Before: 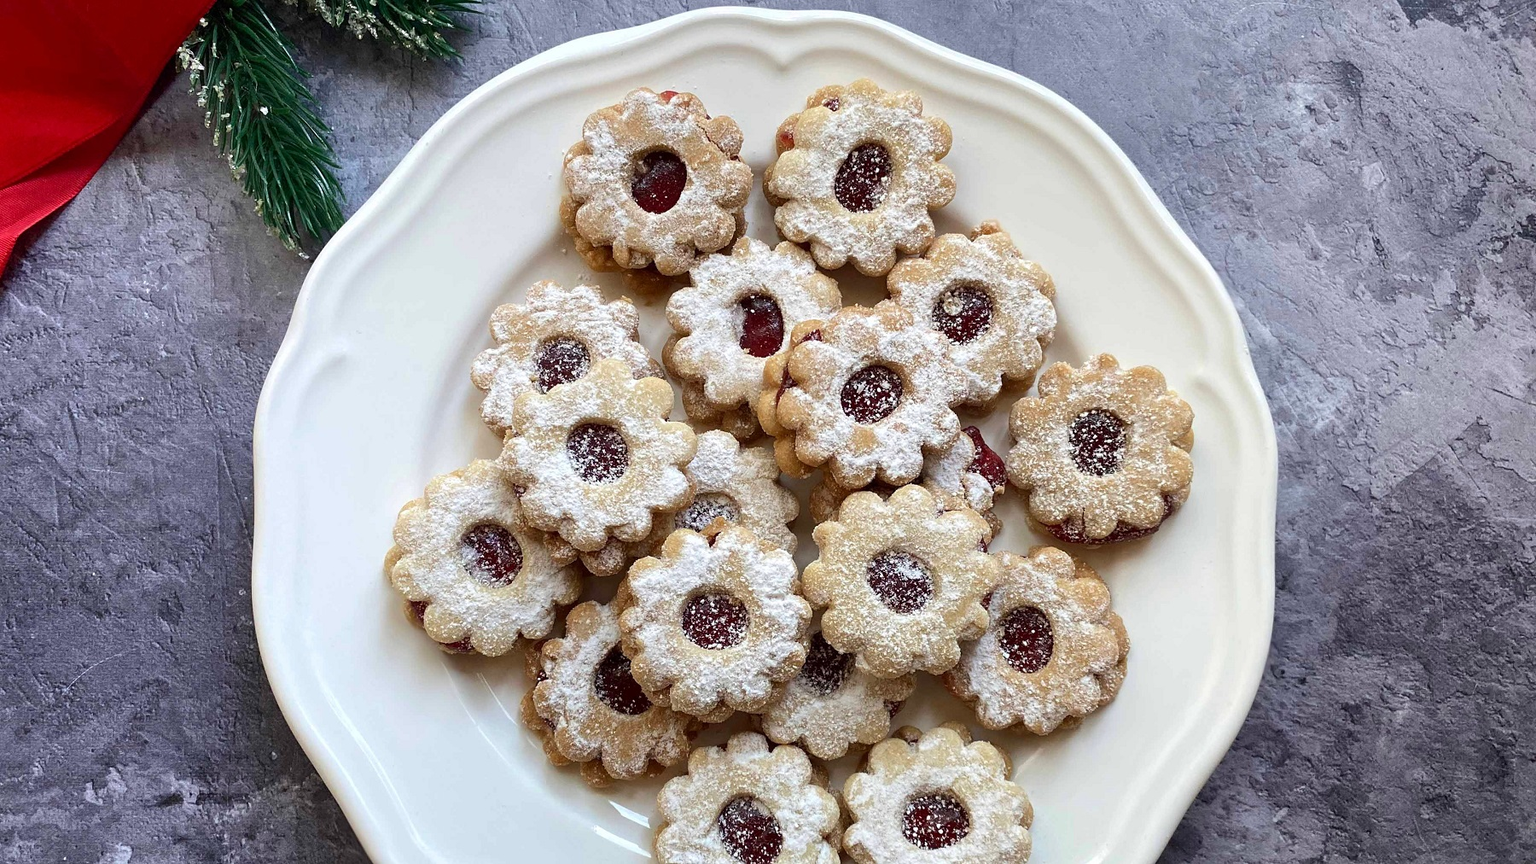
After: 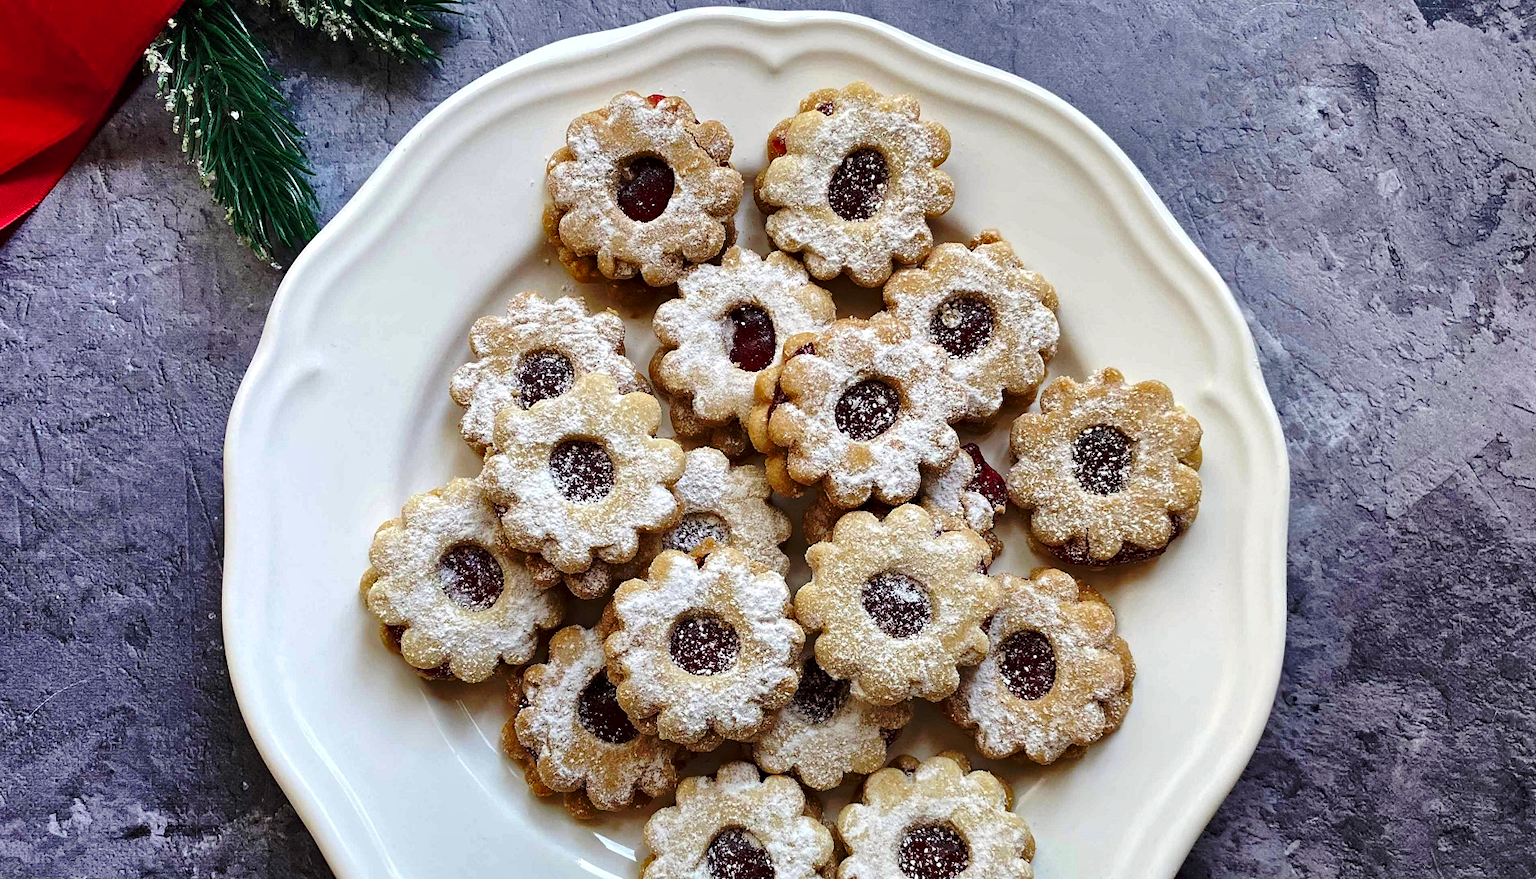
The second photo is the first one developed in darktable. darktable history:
haze removal: strength 0.293, distance 0.255, compatibility mode true, adaptive false
crop and rotate: left 2.55%, right 1.302%, bottom 2.008%
base curve: curves: ch0 [(0, 0) (0.073, 0.04) (0.157, 0.139) (0.492, 0.492) (0.758, 0.758) (1, 1)], preserve colors none
shadows and highlights: white point adjustment 1.02, soften with gaussian
